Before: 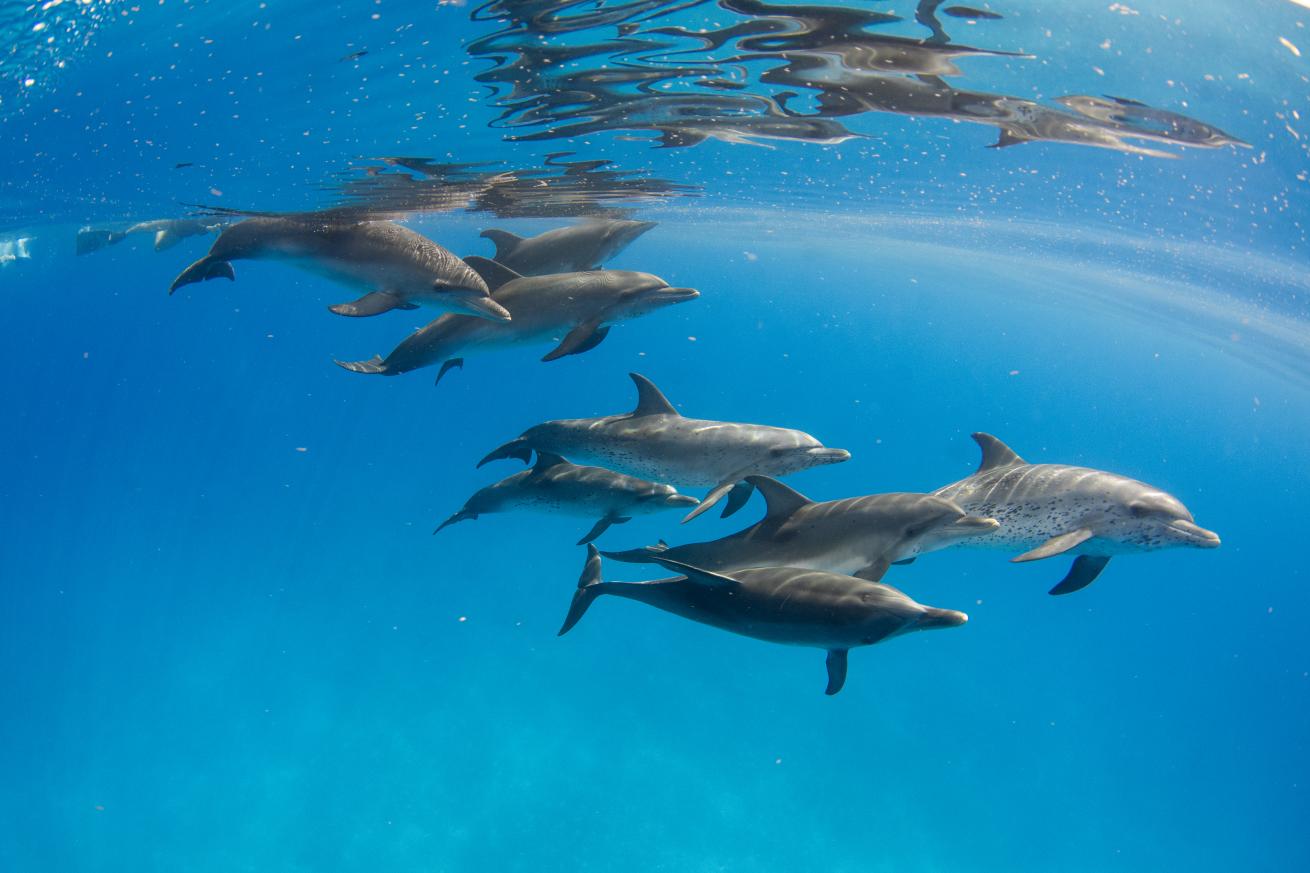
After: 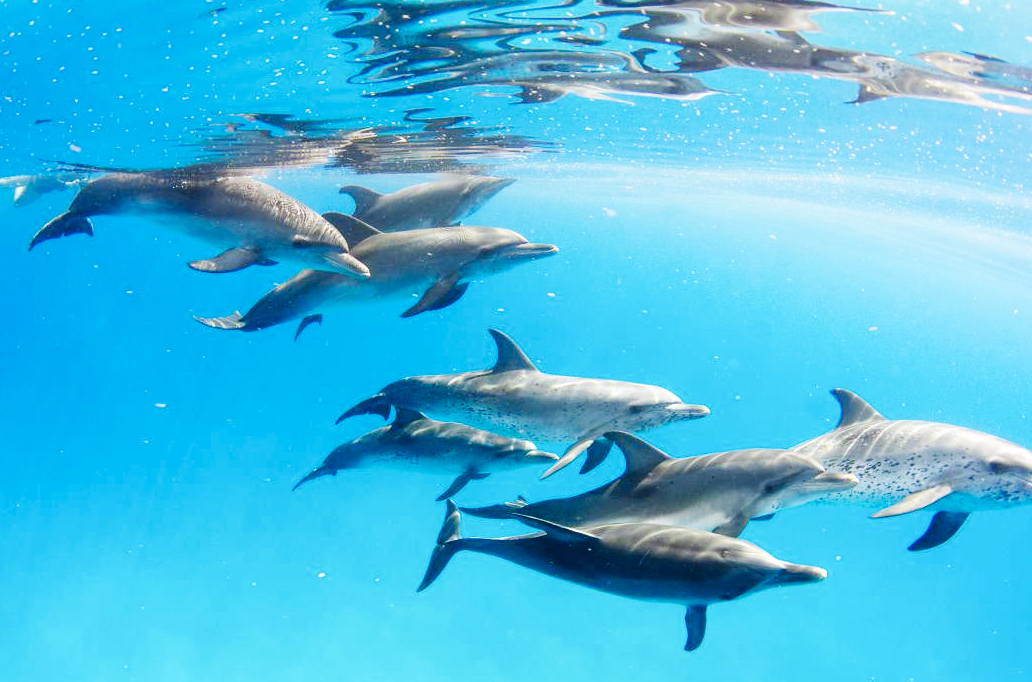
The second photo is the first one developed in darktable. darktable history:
crop and rotate: left 10.77%, top 5.1%, right 10.41%, bottom 16.76%
base curve: curves: ch0 [(0, 0.003) (0.001, 0.002) (0.006, 0.004) (0.02, 0.022) (0.048, 0.086) (0.094, 0.234) (0.162, 0.431) (0.258, 0.629) (0.385, 0.8) (0.548, 0.918) (0.751, 0.988) (1, 1)], preserve colors none
